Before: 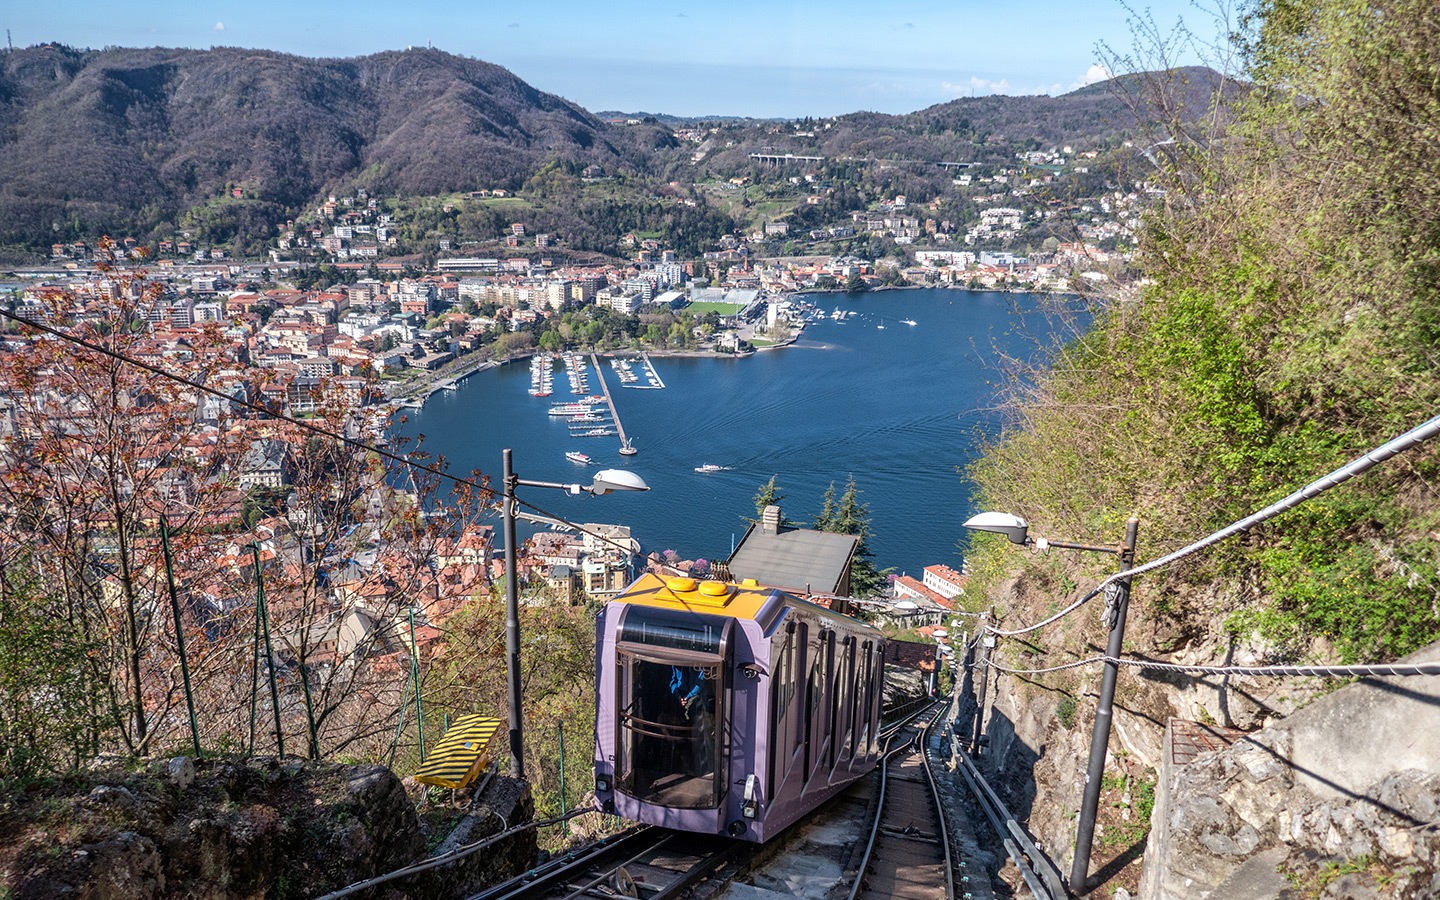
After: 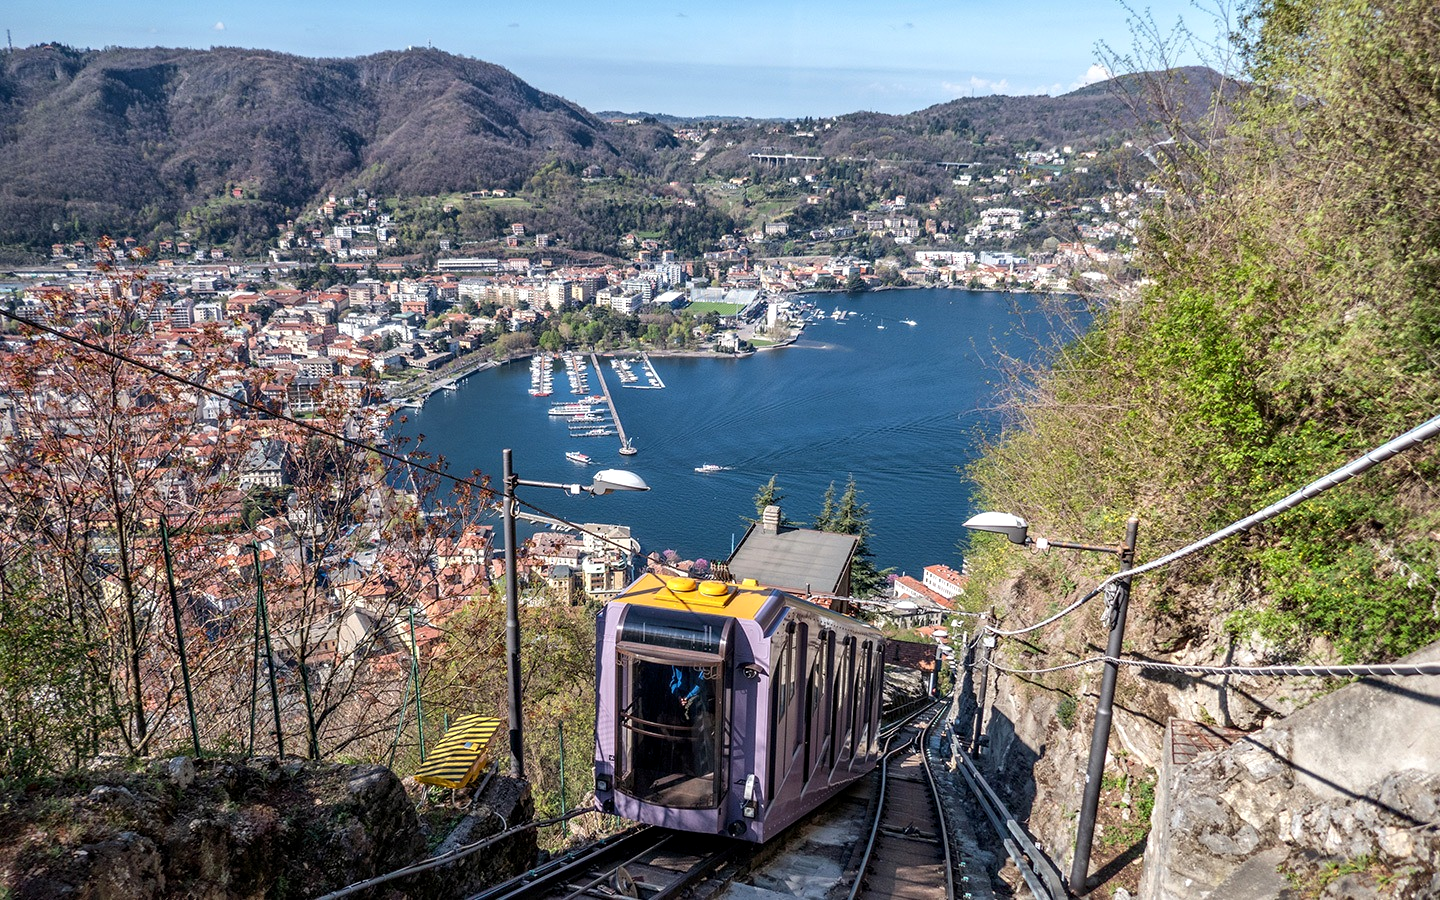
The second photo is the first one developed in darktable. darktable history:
contrast equalizer: y [[0.509, 0.517, 0.523, 0.523, 0.517, 0.509], [0.5 ×6], [0.5 ×6], [0 ×6], [0 ×6]]
